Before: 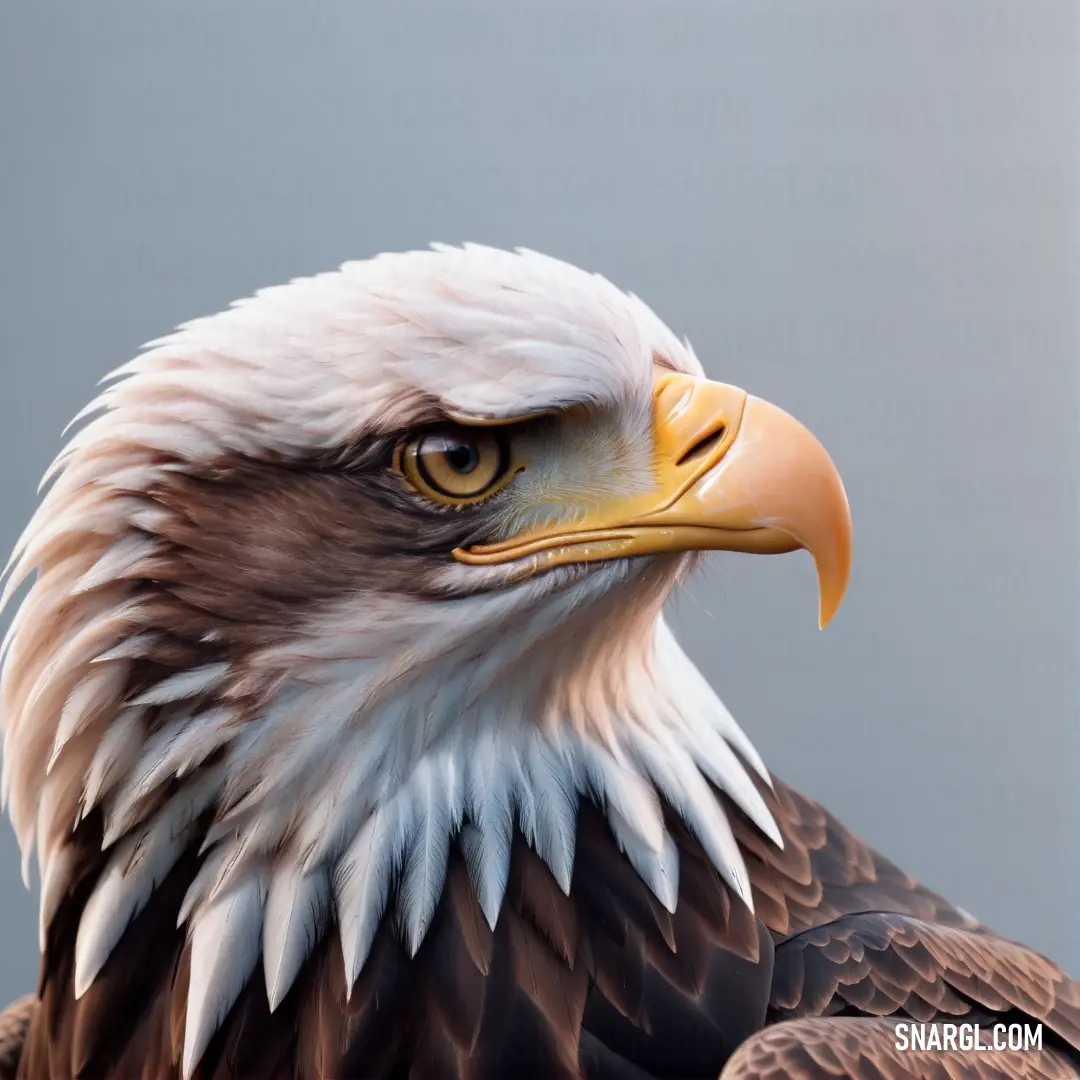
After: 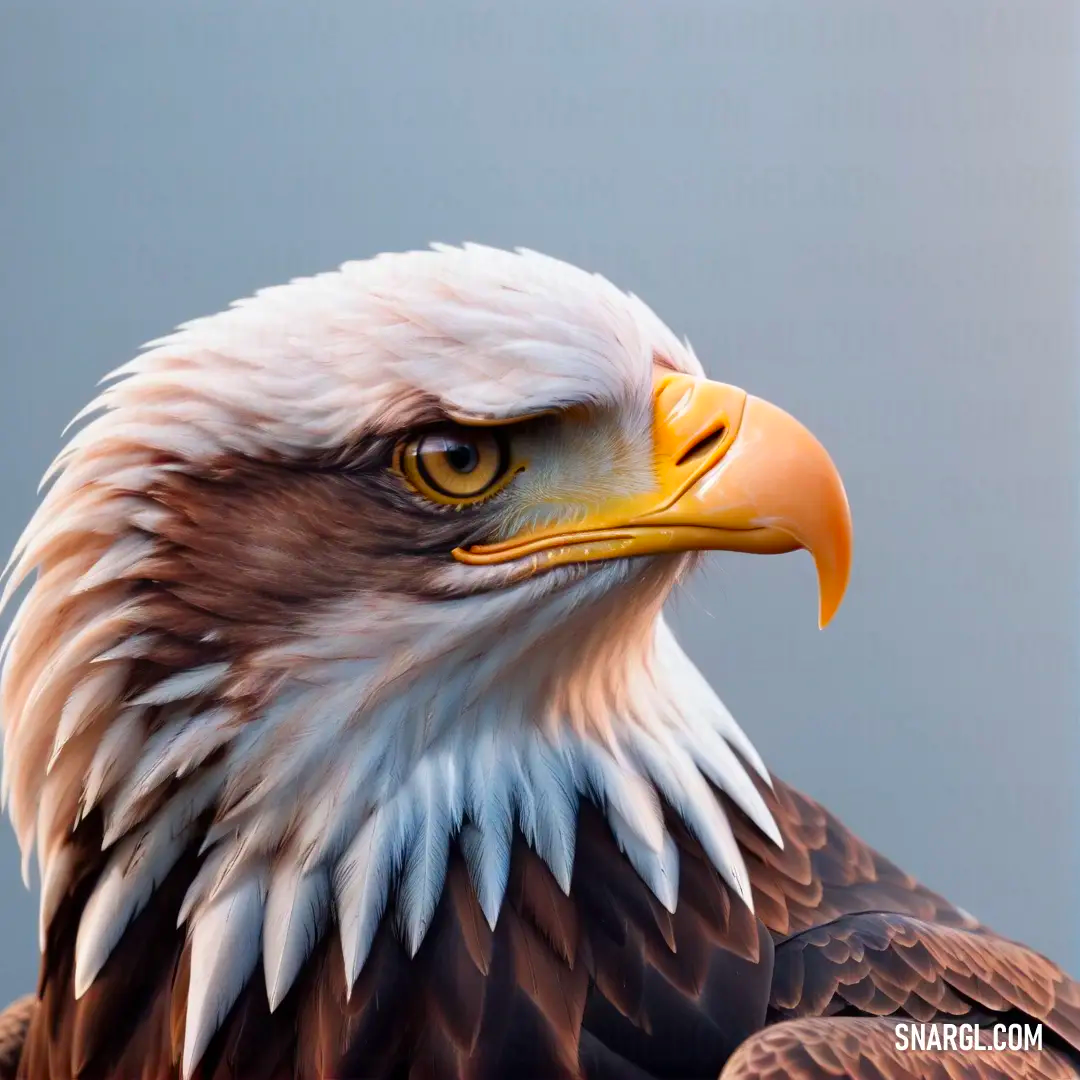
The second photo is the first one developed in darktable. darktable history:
contrast brightness saturation: saturation 0.505
